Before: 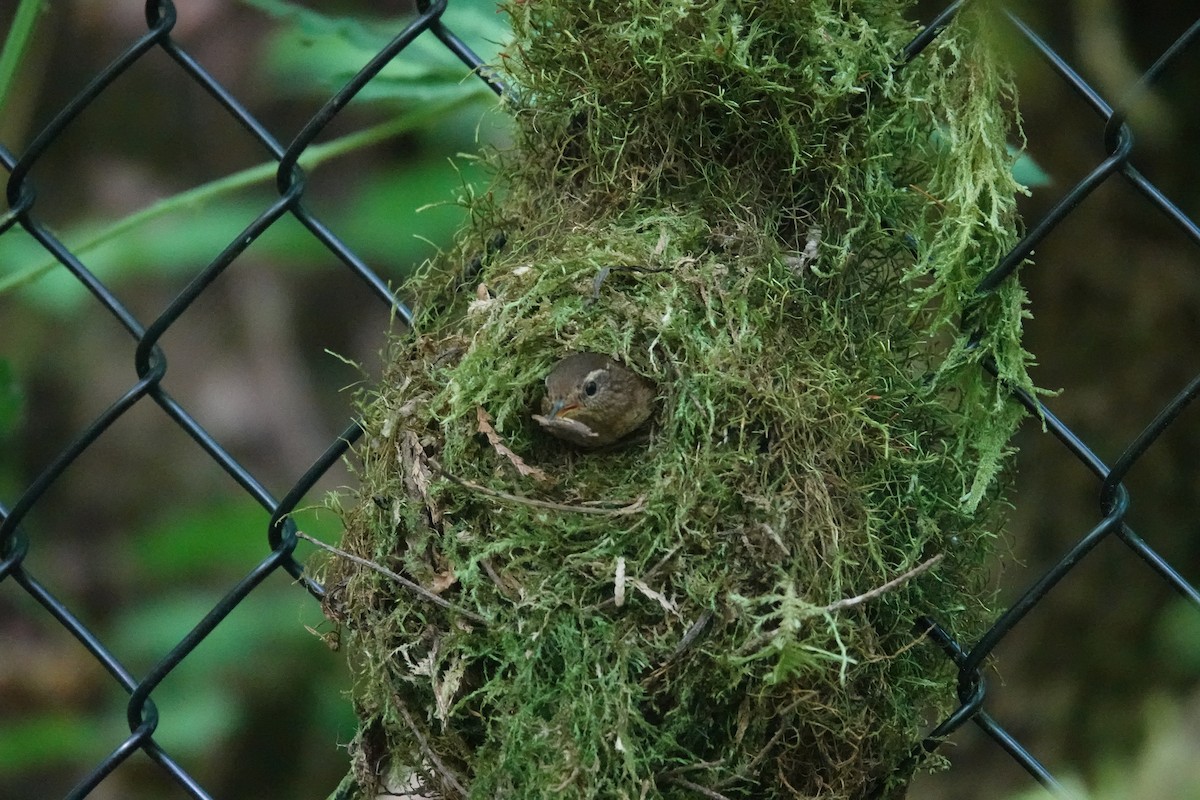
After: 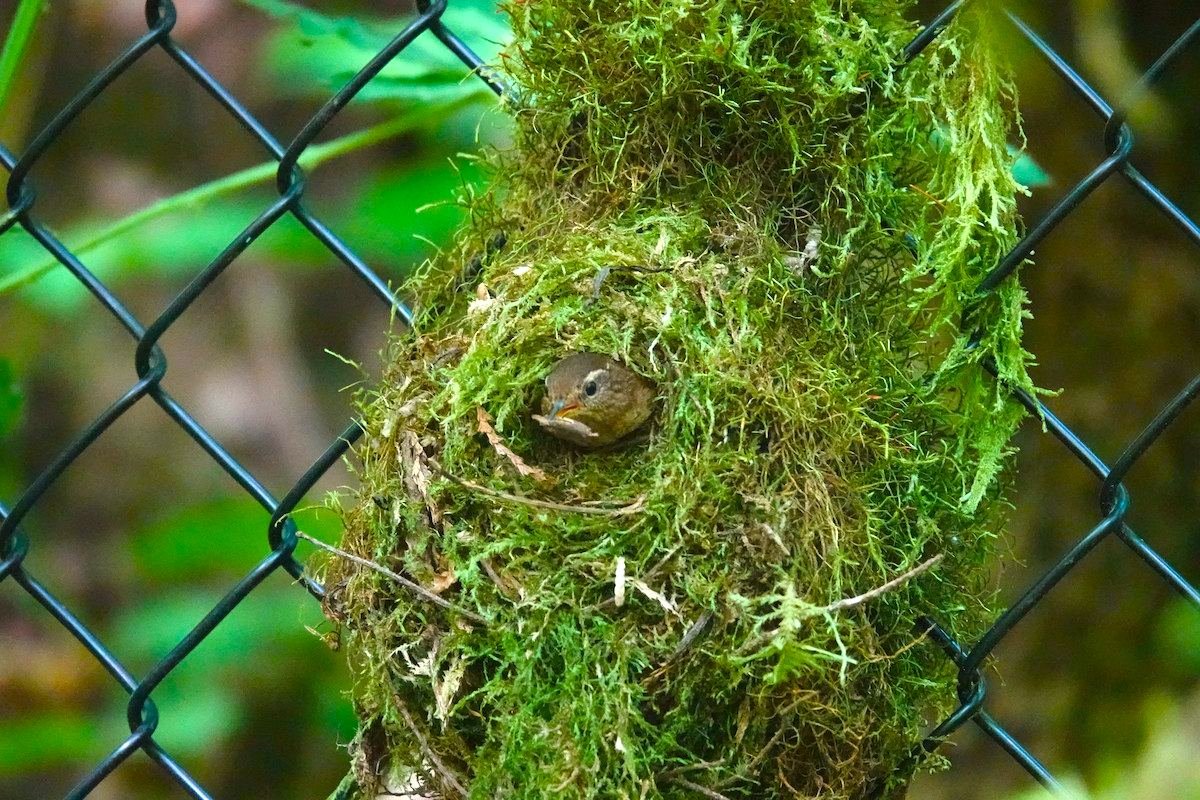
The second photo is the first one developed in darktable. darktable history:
tone equalizer: mask exposure compensation -0.513 EV
color balance rgb: power › chroma 0.667%, power › hue 60°, linear chroma grading › shadows 20.103%, linear chroma grading › highlights 3.745%, linear chroma grading › mid-tones 10.26%, perceptual saturation grading › global saturation 29.351%, global vibrance 20%
exposure: exposure 1 EV, compensate highlight preservation false
